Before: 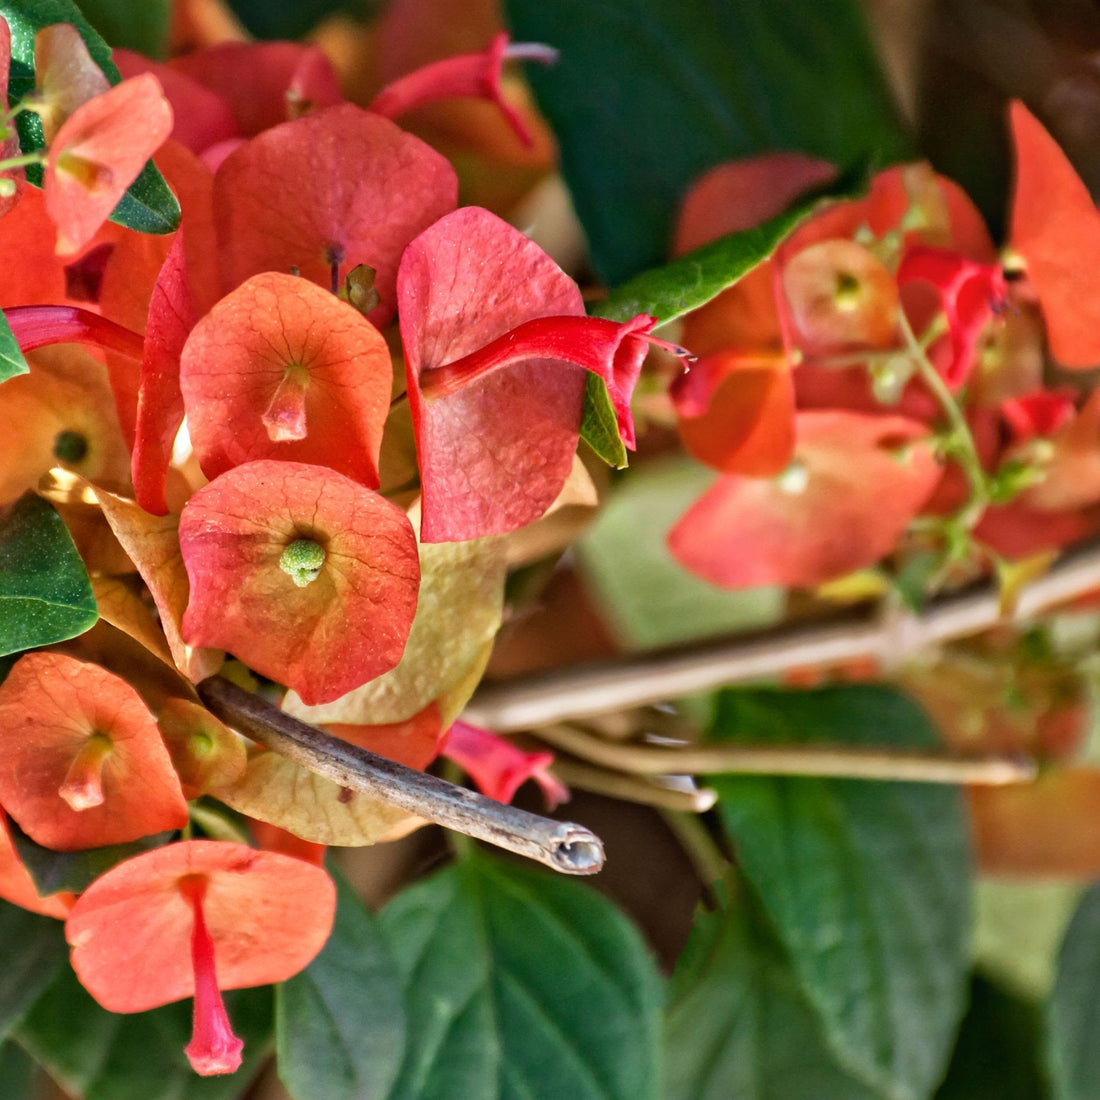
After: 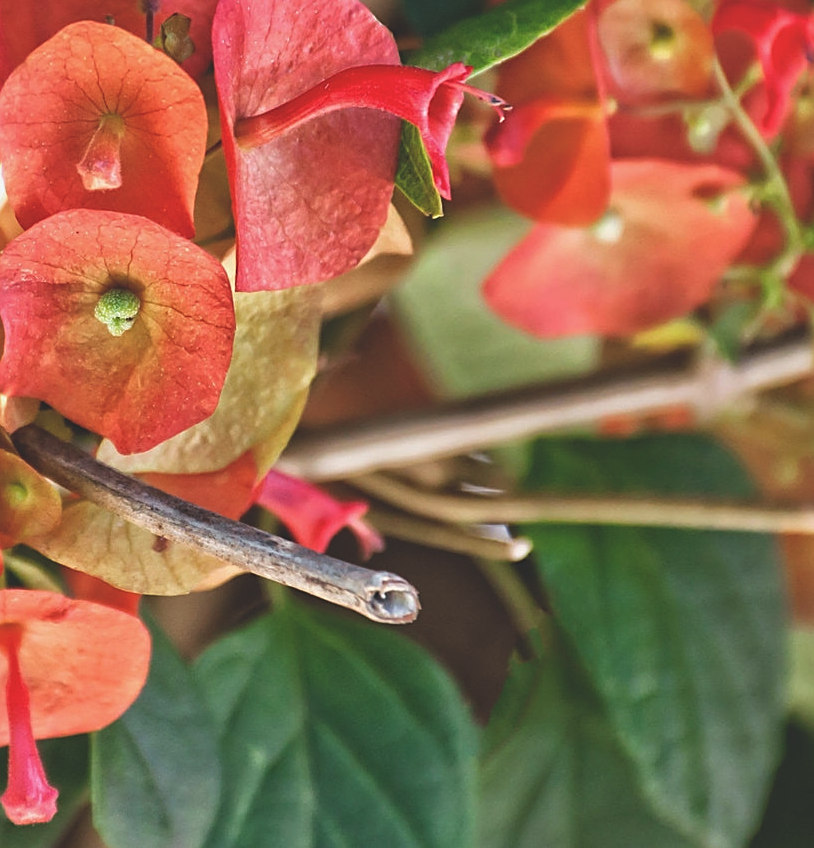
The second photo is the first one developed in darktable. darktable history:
exposure: black level correction -0.025, exposure -0.117 EV, compensate highlight preservation false
sharpen: on, module defaults
crop: left 16.871%, top 22.857%, right 9.116%
